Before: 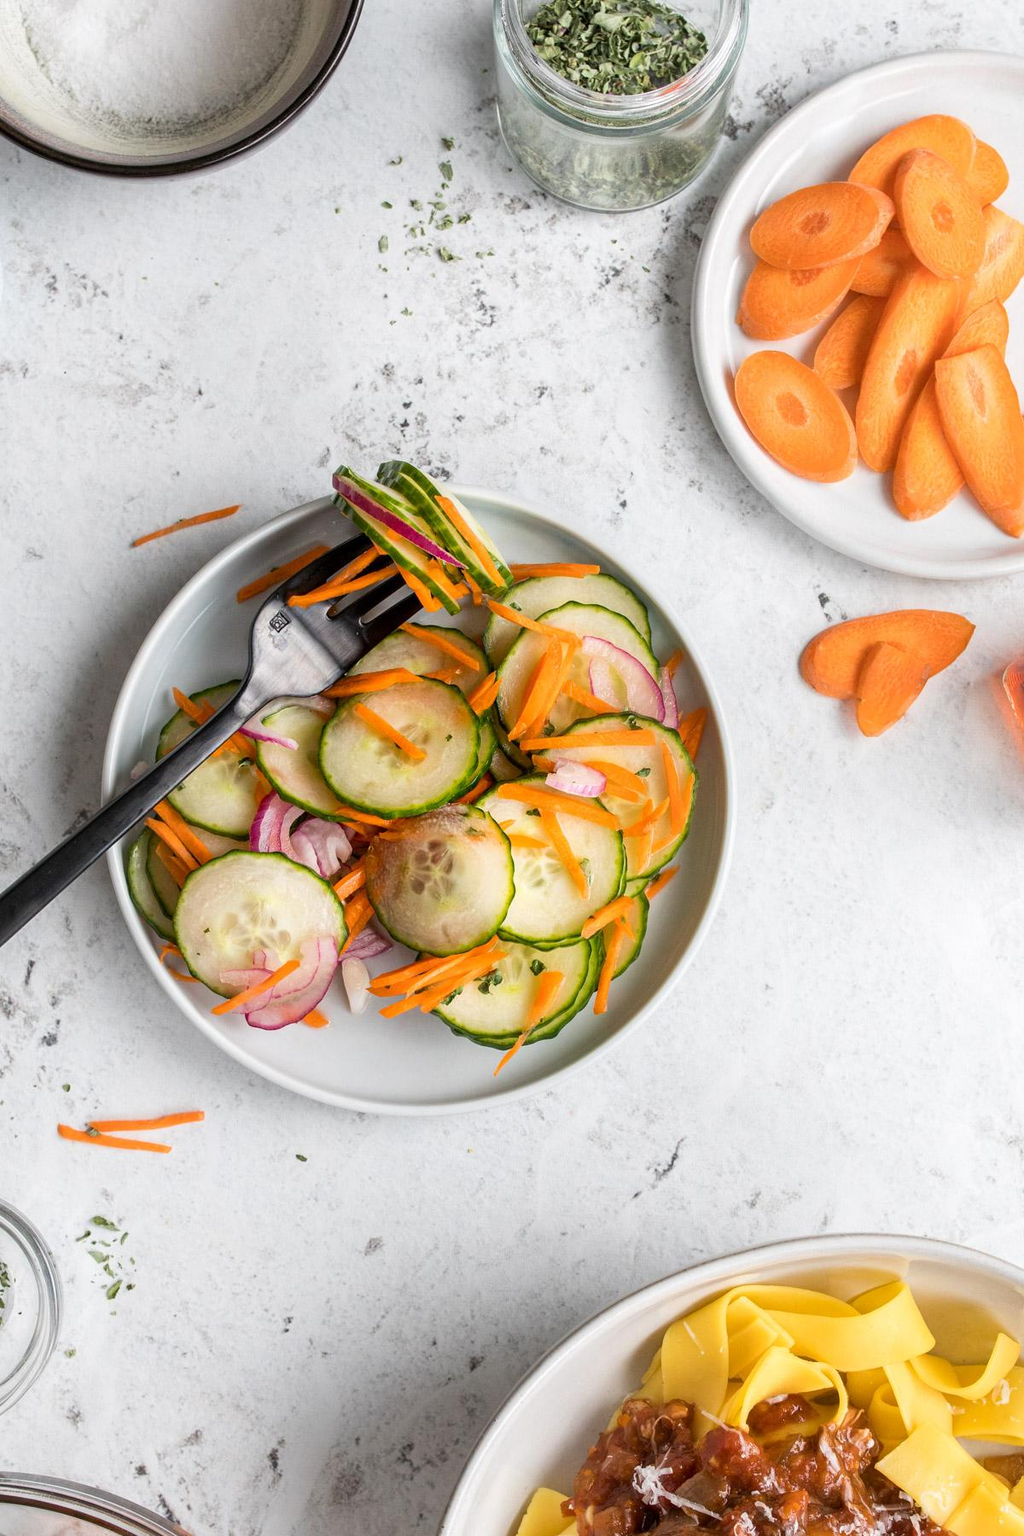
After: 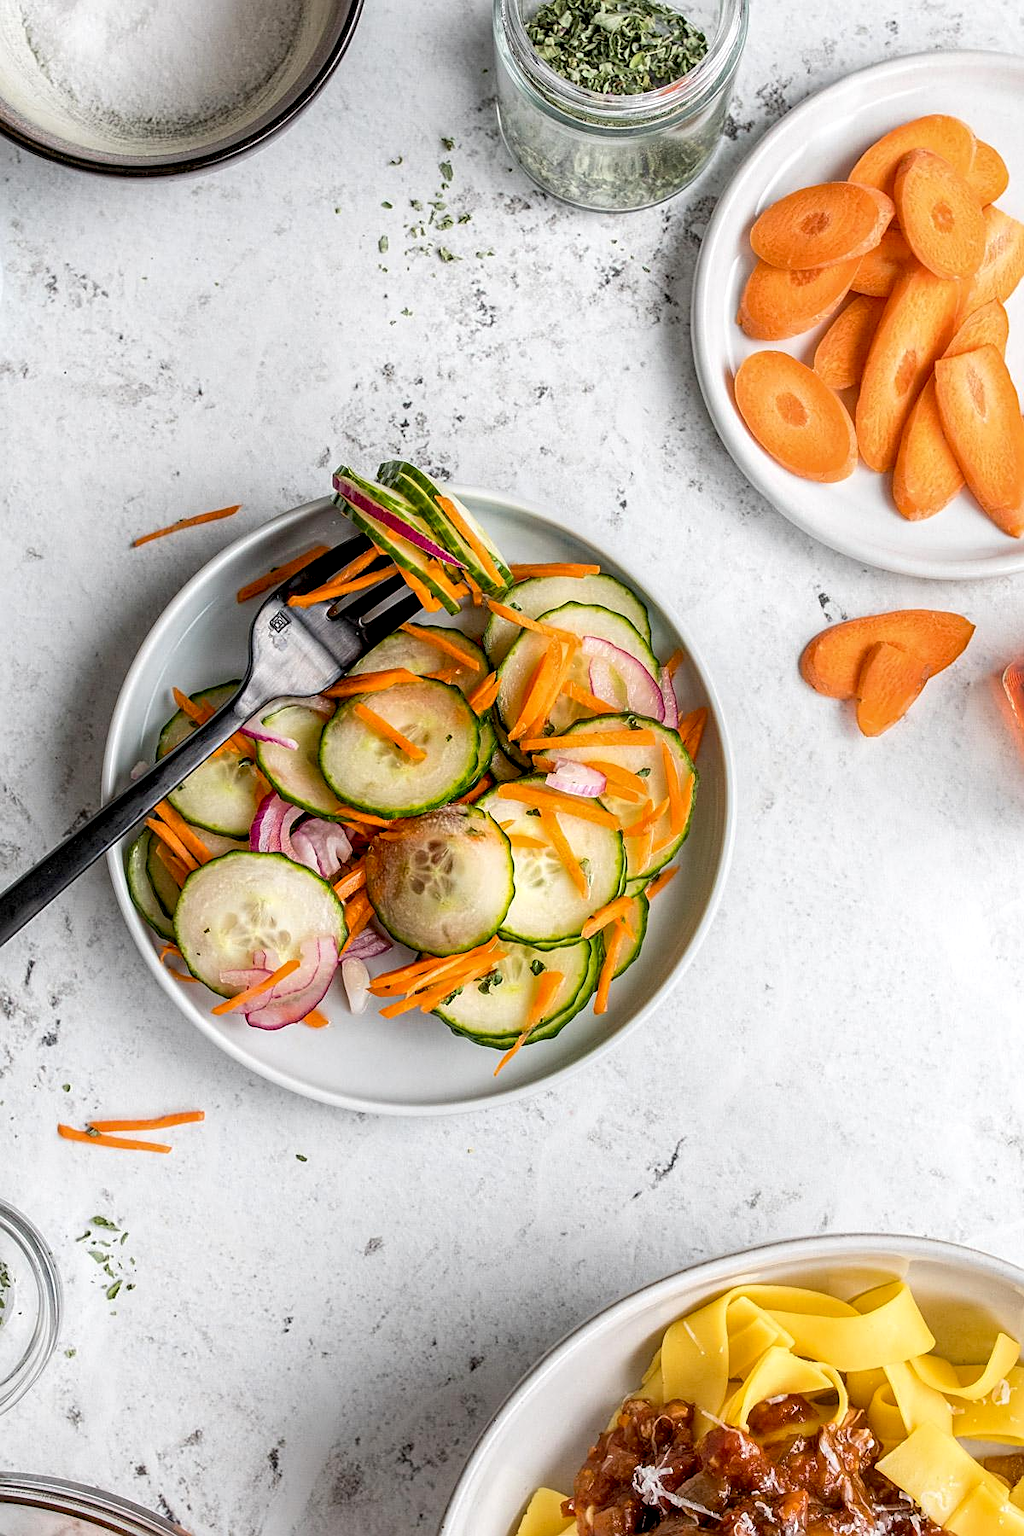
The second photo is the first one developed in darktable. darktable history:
local contrast: on, module defaults
exposure: black level correction 0.009, exposure 0.014 EV, compensate highlight preservation false
sharpen: on, module defaults
